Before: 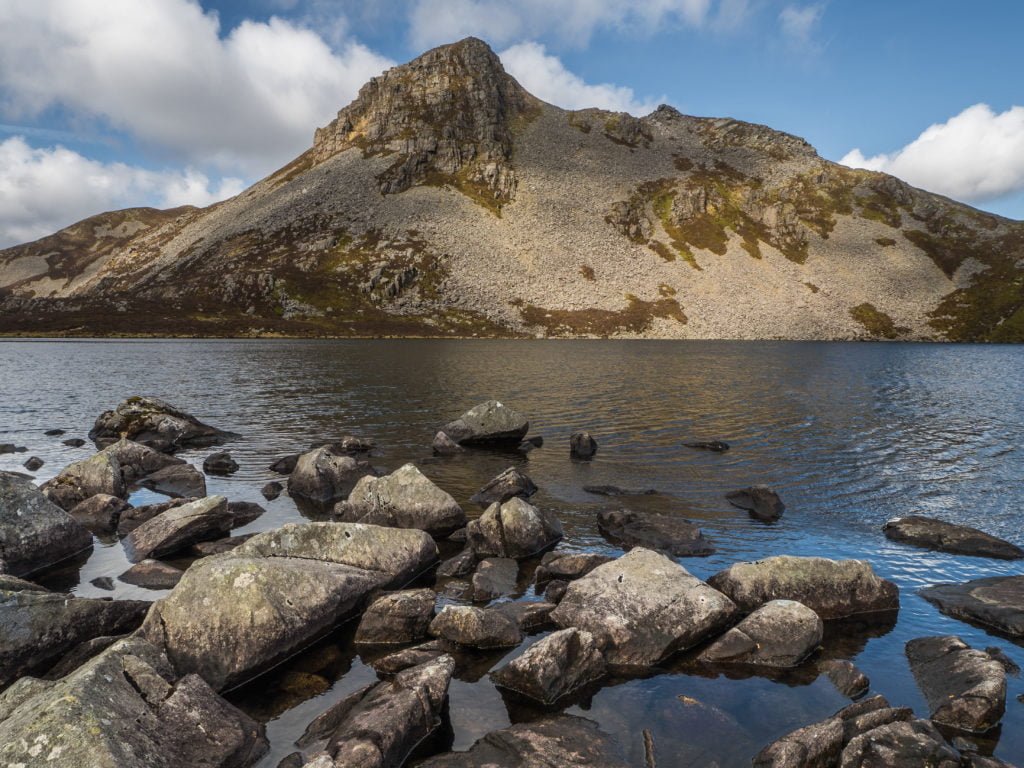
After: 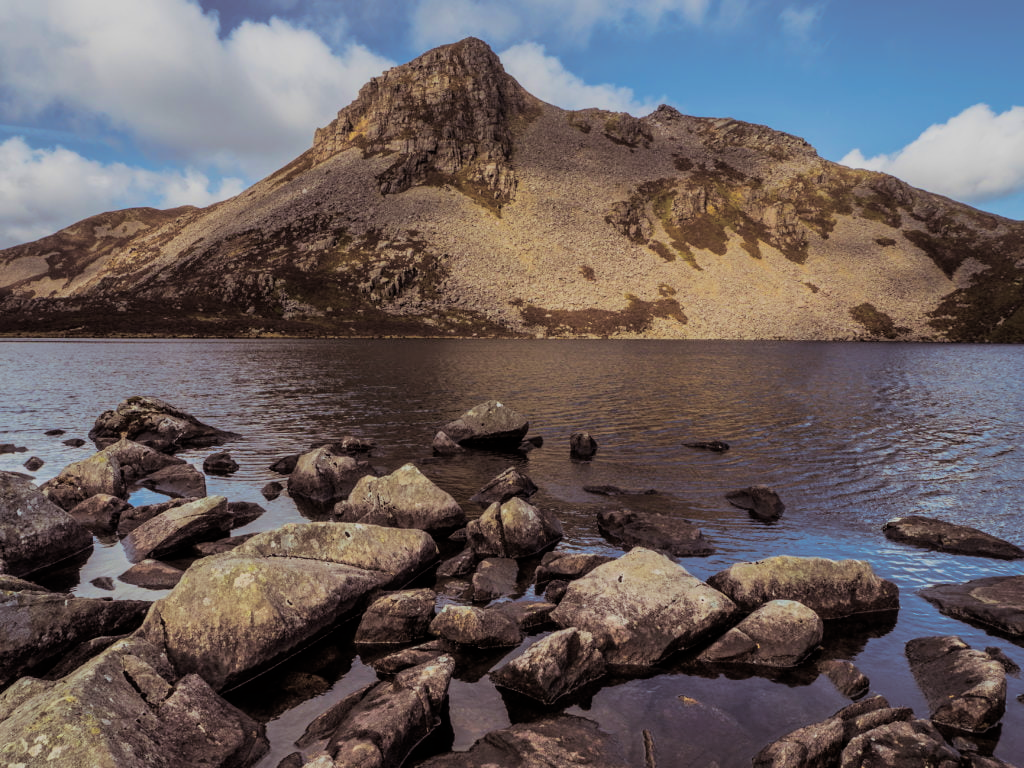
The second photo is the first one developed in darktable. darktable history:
color balance rgb: perceptual saturation grading › global saturation 25%, global vibrance 20%
split-toning: shadows › saturation 0.24, highlights › hue 54°, highlights › saturation 0.24
filmic rgb: black relative exposure -7.65 EV, white relative exposure 4.56 EV, hardness 3.61
velvia: on, module defaults
